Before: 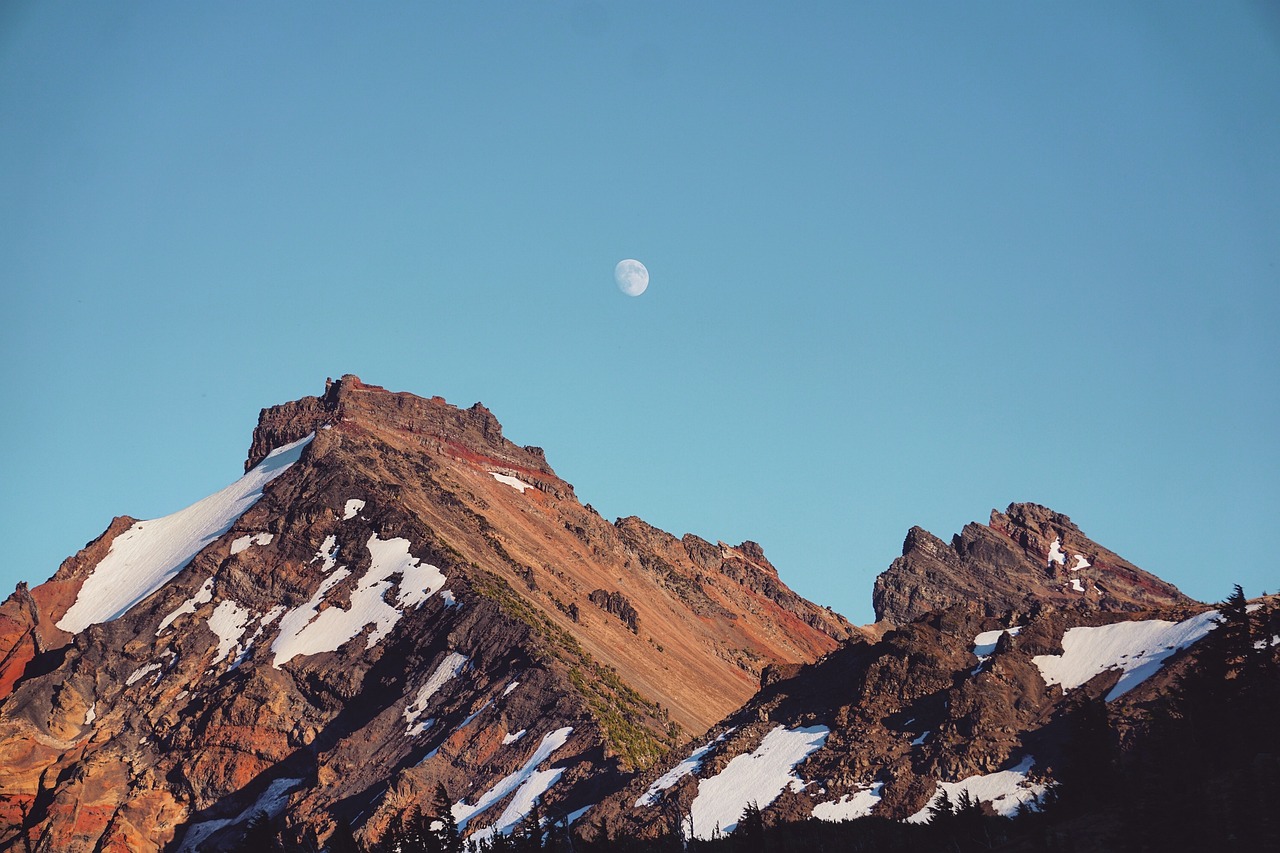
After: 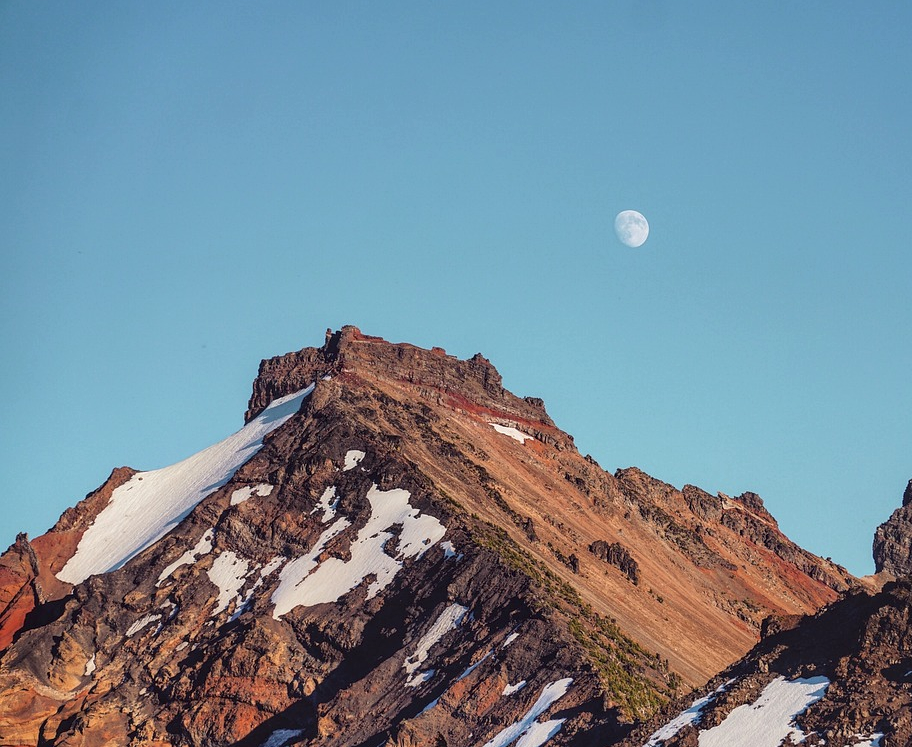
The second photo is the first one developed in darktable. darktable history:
crop: top 5.803%, right 27.864%, bottom 5.804%
local contrast: on, module defaults
